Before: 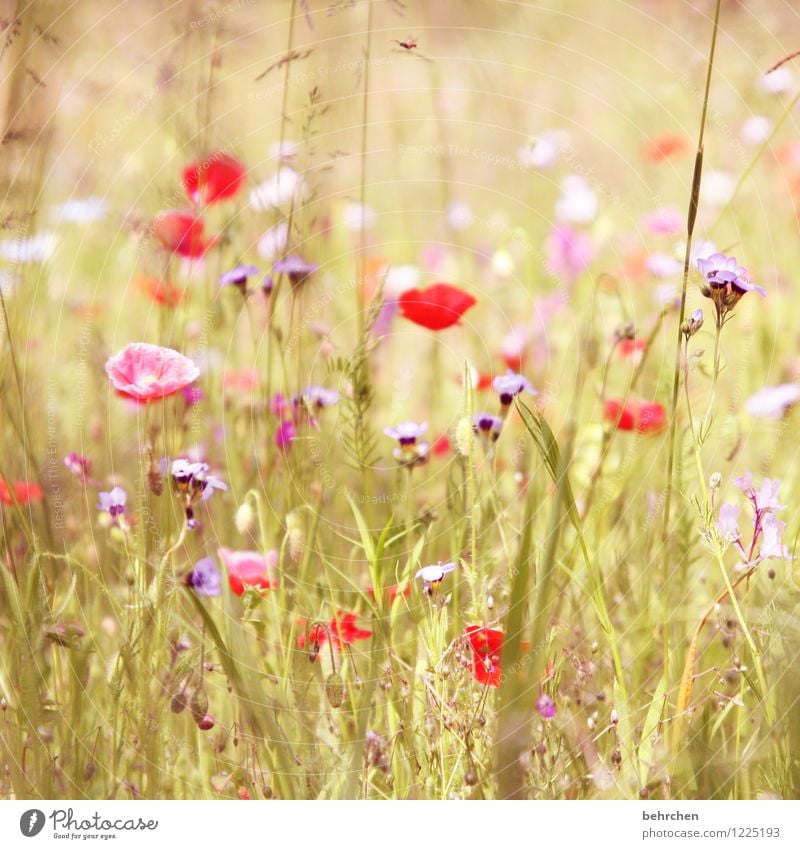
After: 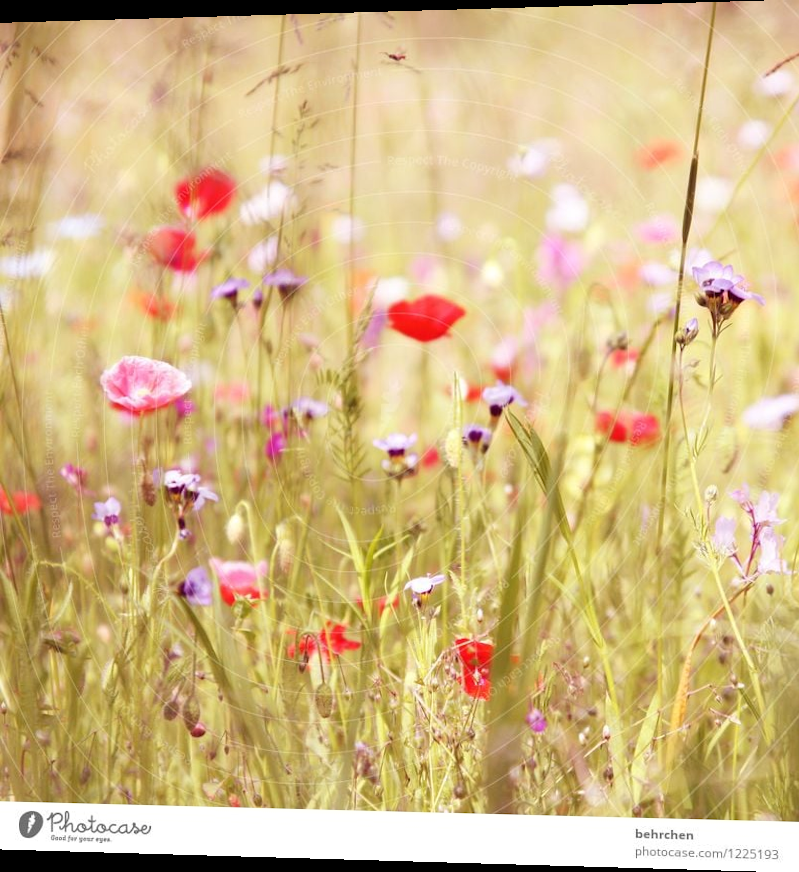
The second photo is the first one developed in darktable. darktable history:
color zones: curves: ch2 [(0, 0.5) (0.143, 0.5) (0.286, 0.489) (0.415, 0.421) (0.571, 0.5) (0.714, 0.5) (0.857, 0.5) (1, 0.5)]
rotate and perspective: lens shift (horizontal) -0.055, automatic cropping off
